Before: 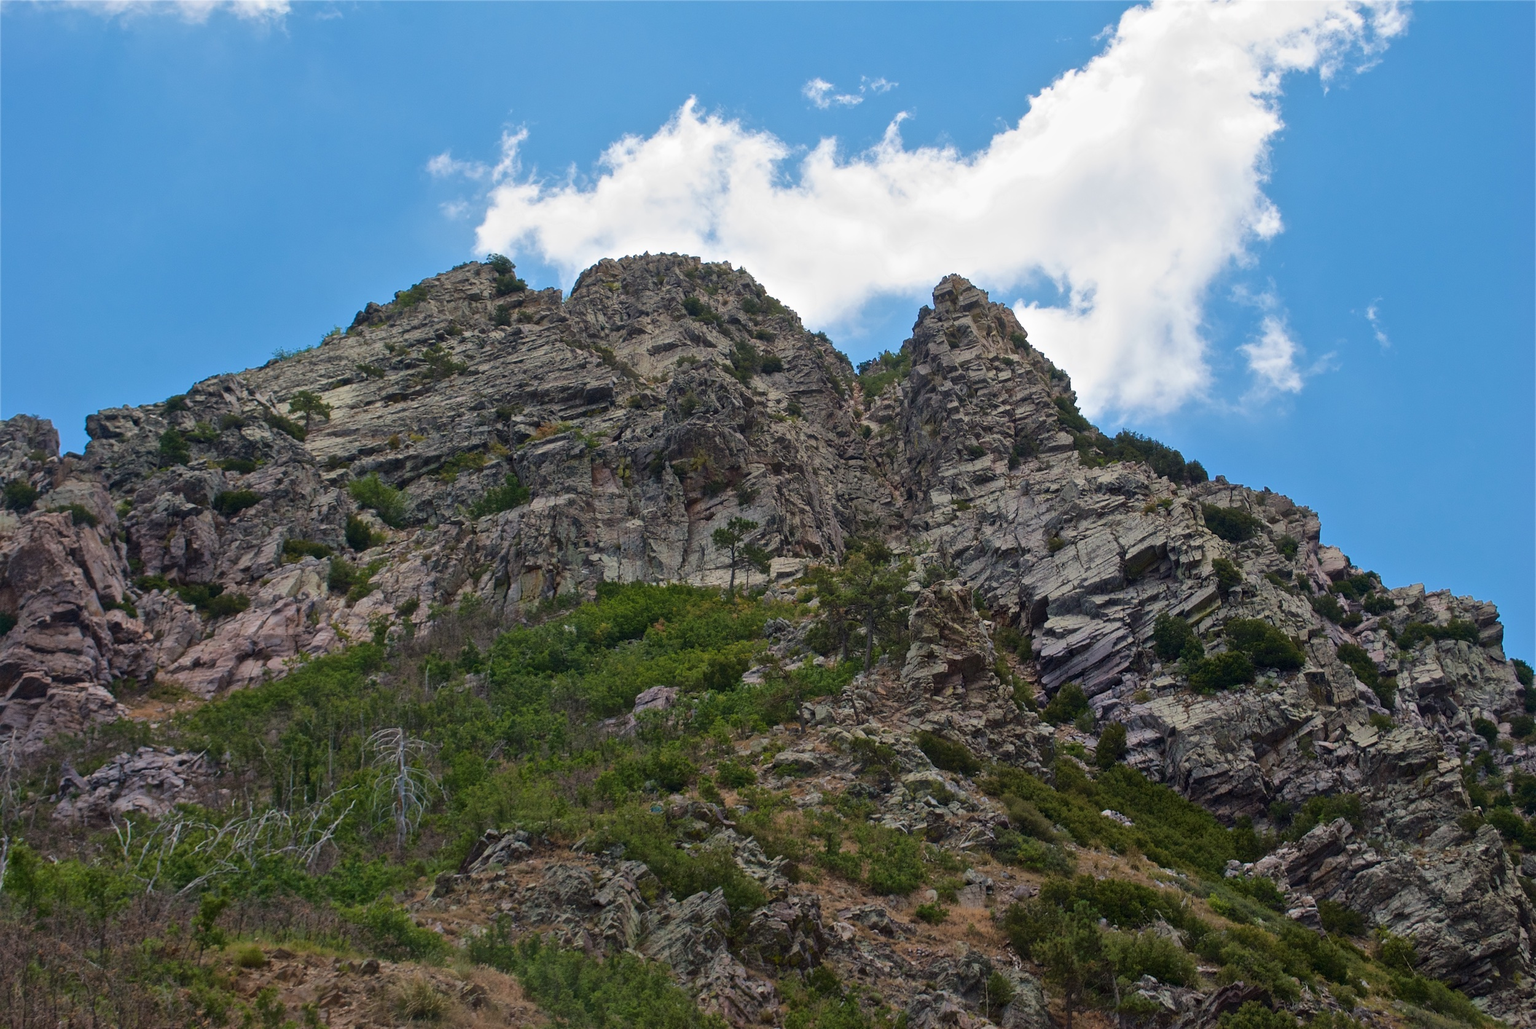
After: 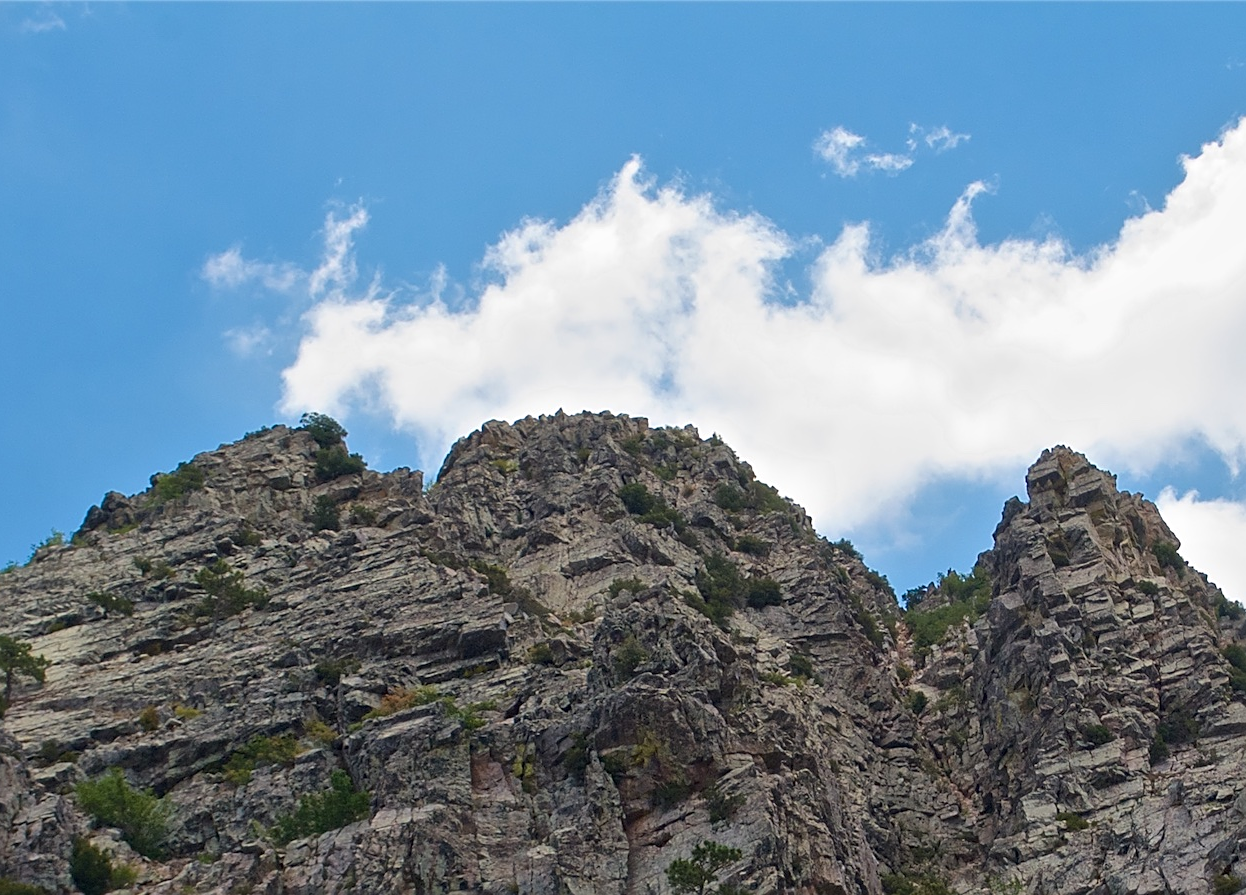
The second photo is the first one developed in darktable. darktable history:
sharpen: on, module defaults
crop: left 19.697%, right 30.432%, bottom 46.483%
